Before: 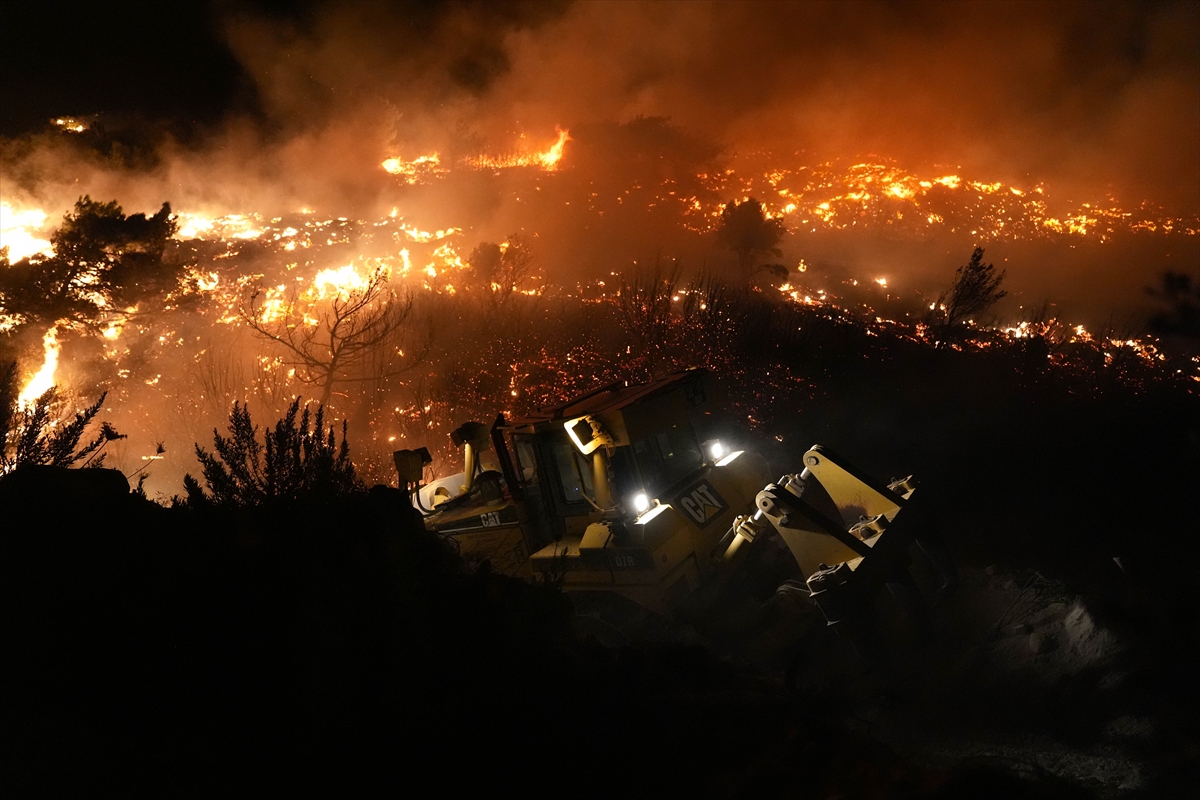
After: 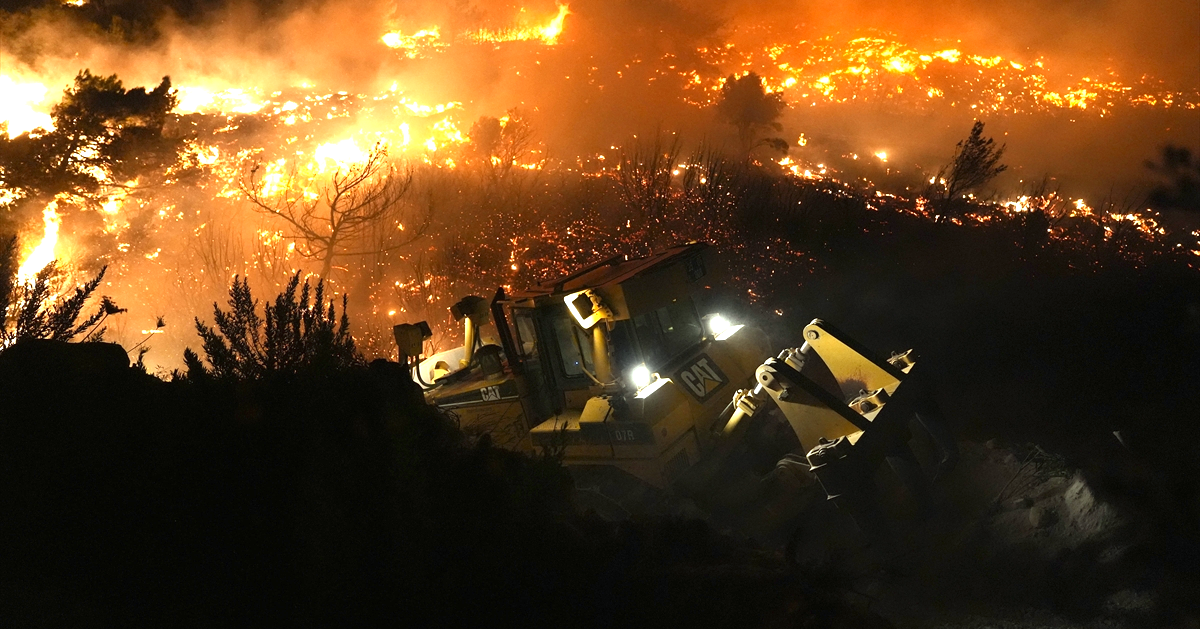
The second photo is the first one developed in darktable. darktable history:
crop and rotate: top 15.774%, bottom 5.506%
exposure: black level correction 0, exposure 1.2 EV, compensate exposure bias true, compensate highlight preservation false
color correction: highlights a* -8, highlights b* 3.1
